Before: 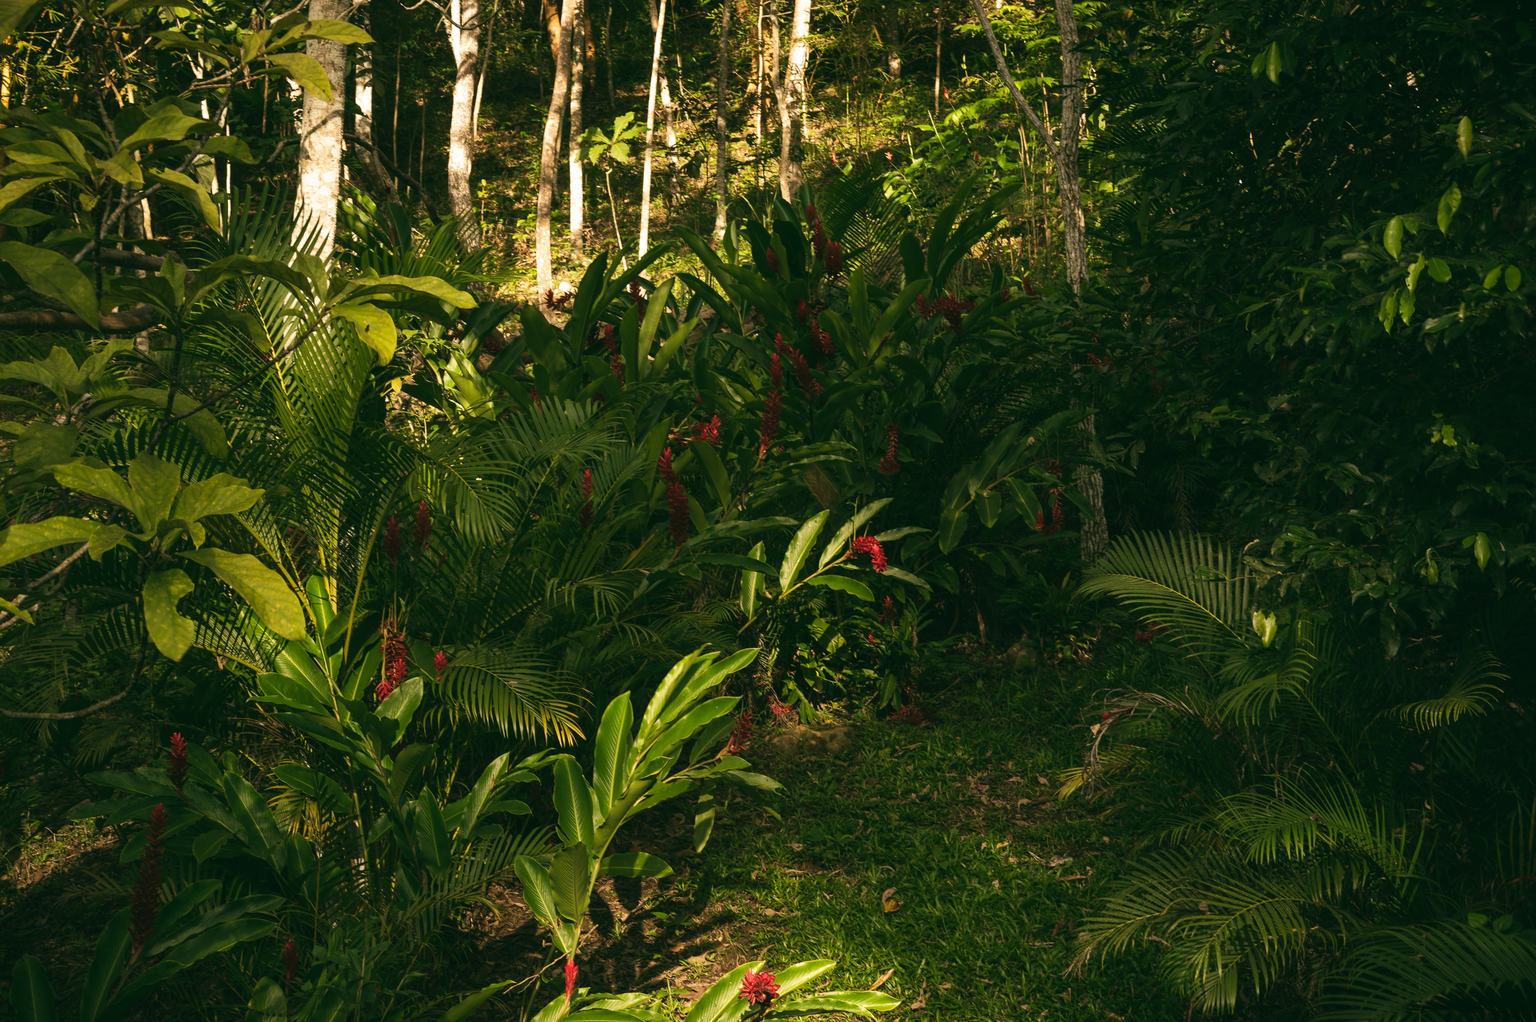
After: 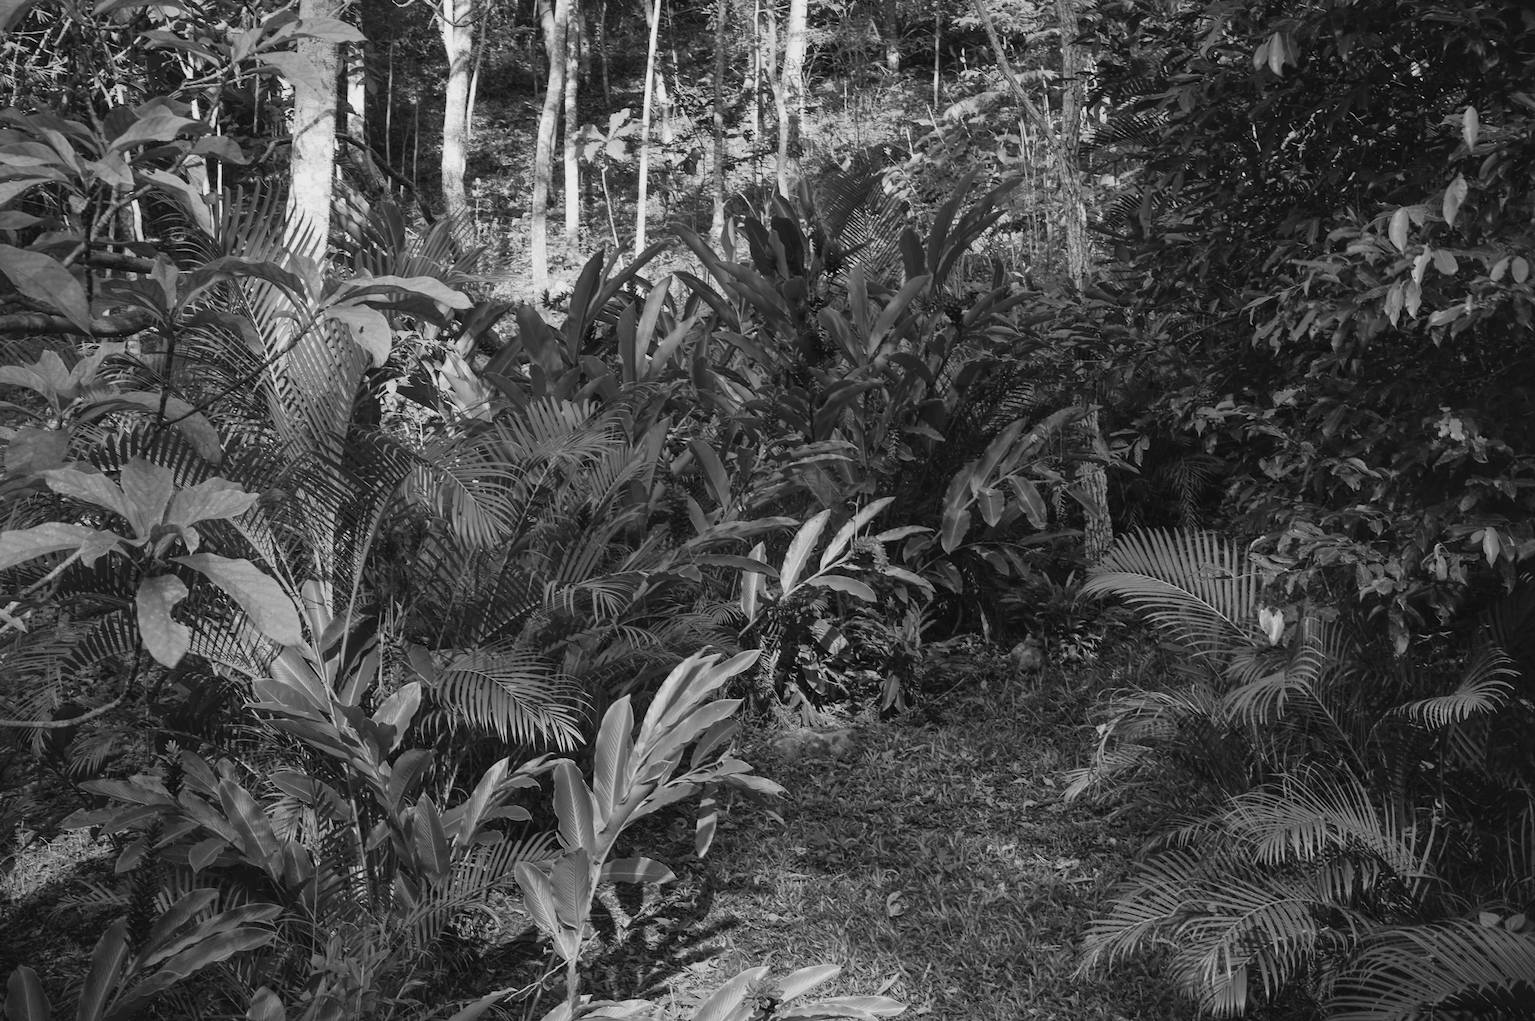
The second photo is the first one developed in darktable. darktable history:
exposure: black level correction 0.001, exposure 1.116 EV, compensate highlight preservation false
filmic rgb: black relative exposure -7.65 EV, white relative exposure 4.56 EV, hardness 3.61
rotate and perspective: rotation -0.45°, automatic cropping original format, crop left 0.008, crop right 0.992, crop top 0.012, crop bottom 0.988
shadows and highlights: on, module defaults
monochrome: size 1
